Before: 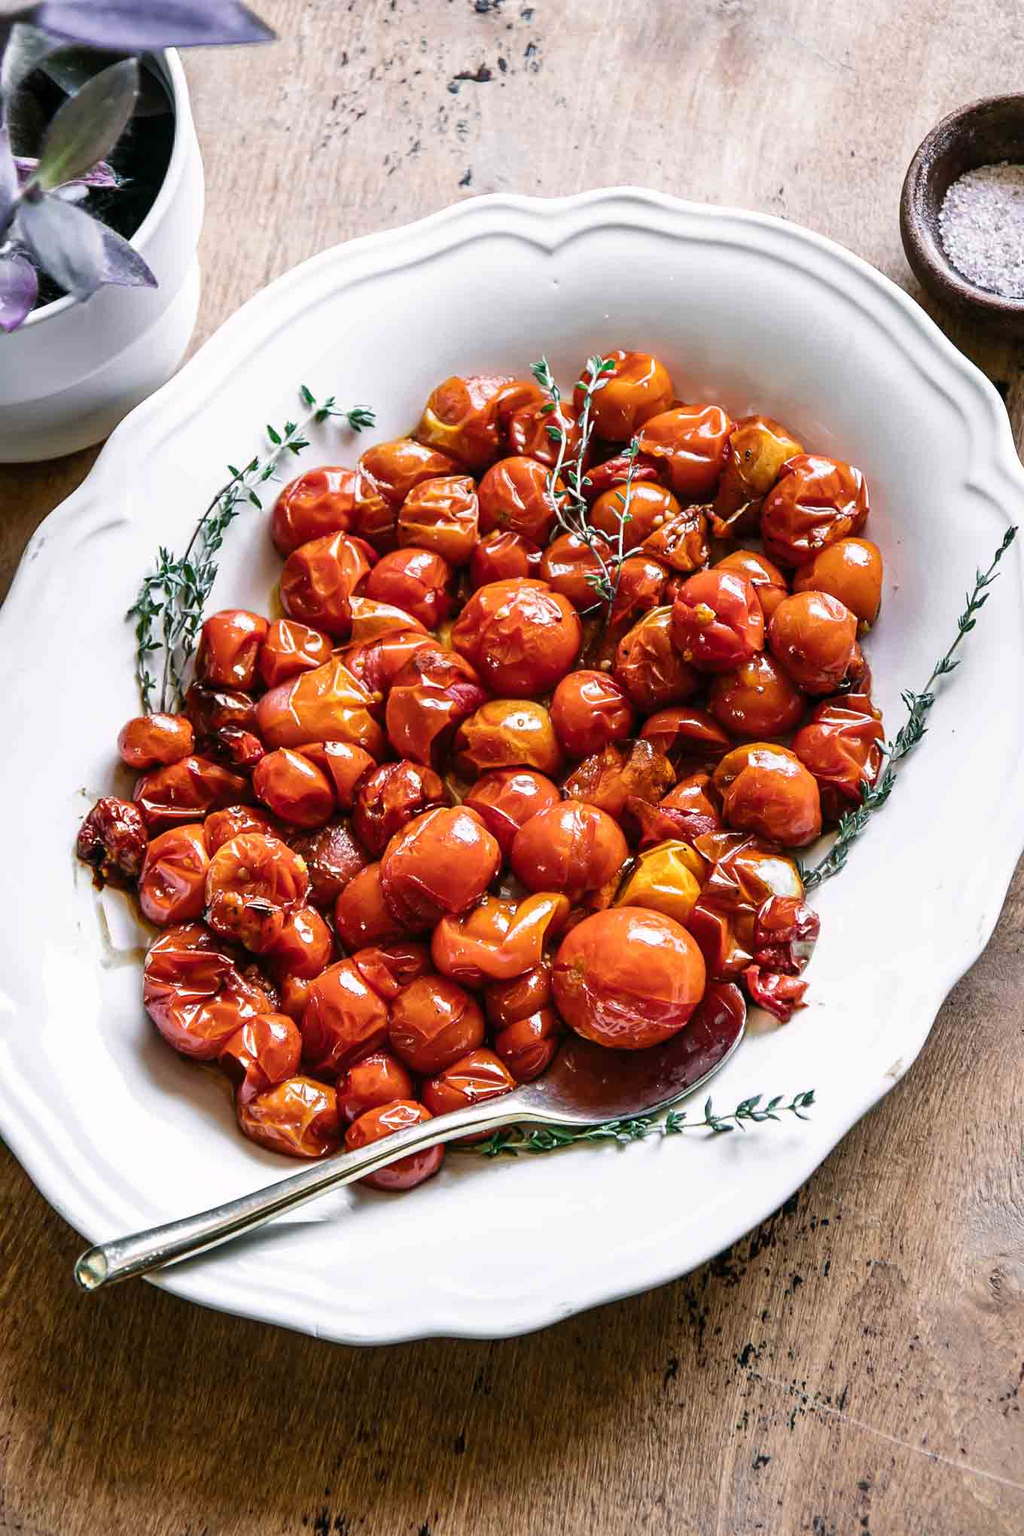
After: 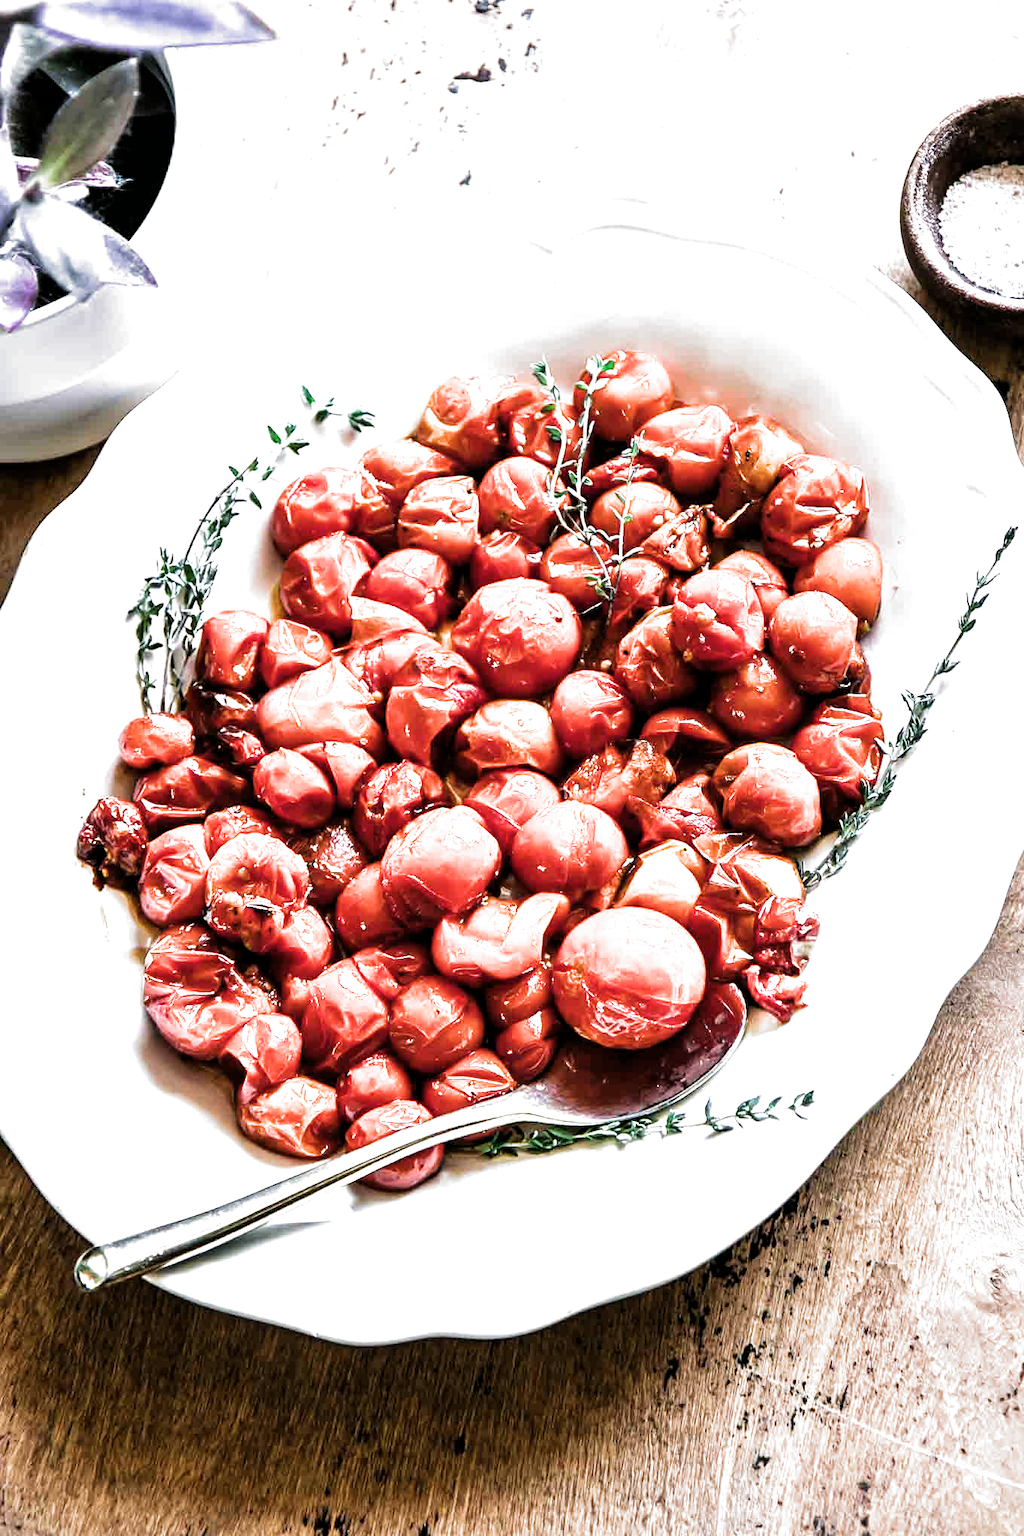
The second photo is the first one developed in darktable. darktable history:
exposure: black level correction 0, exposure 0.953 EV, compensate exposure bias true, compensate highlight preservation false
filmic rgb: black relative exposure -8.2 EV, white relative exposure 2.2 EV, threshold 3 EV, hardness 7.11, latitude 75%, contrast 1.325, highlights saturation mix -2%, shadows ↔ highlights balance 30%, preserve chrominance RGB euclidean norm, color science v5 (2021), contrast in shadows safe, contrast in highlights safe, enable highlight reconstruction true
